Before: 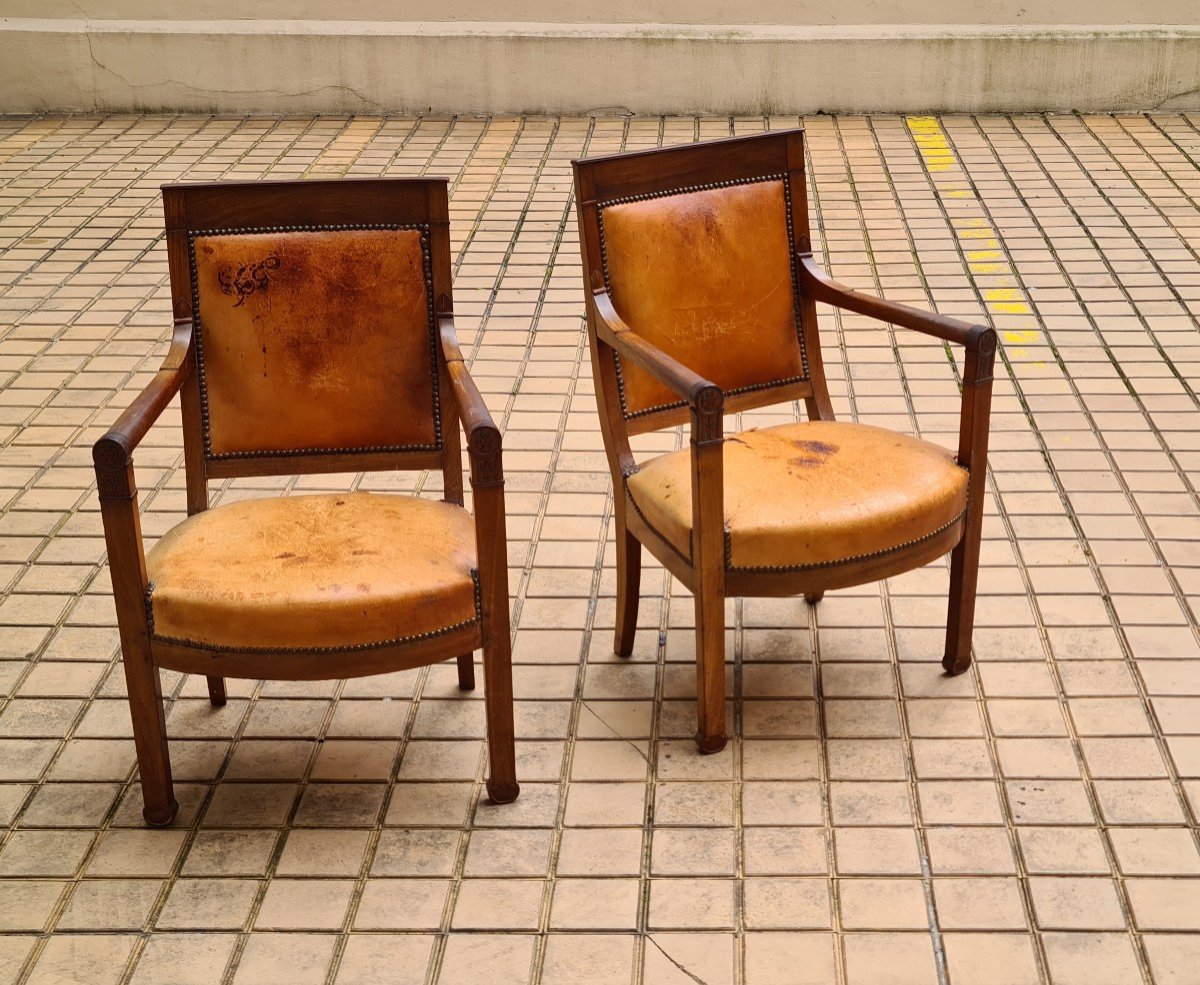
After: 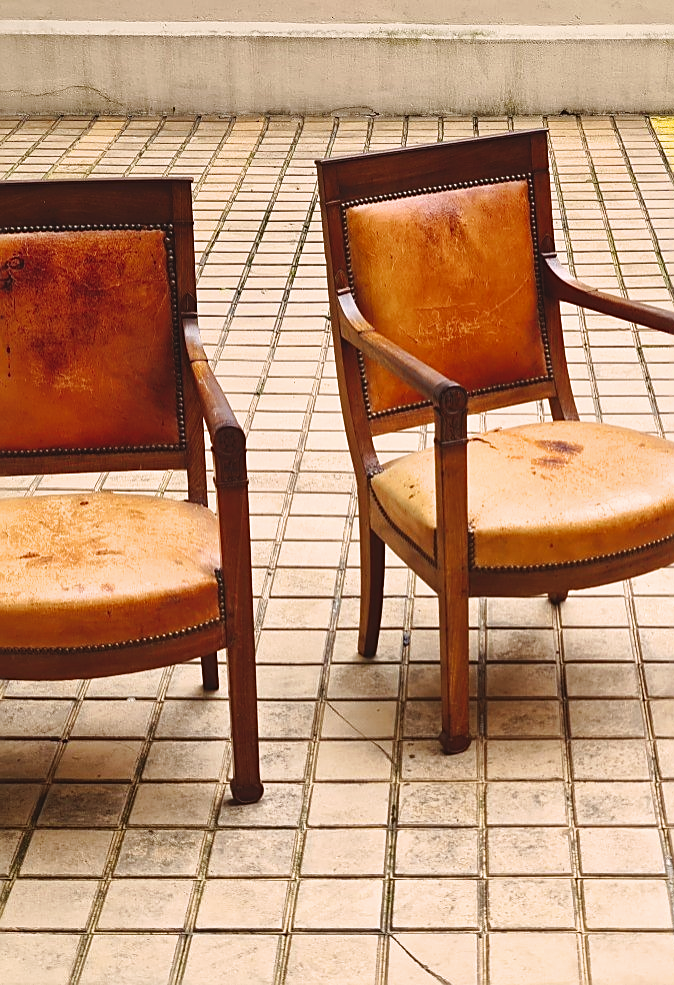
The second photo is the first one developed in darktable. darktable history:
sharpen: on, module defaults
contrast brightness saturation: contrast 0.123, brightness -0.124, saturation 0.205
exposure: black level correction -0.025, exposure -0.119 EV, compensate highlight preservation false
crop: left 21.414%, right 22.359%
tone curve: curves: ch0 [(0, 0) (0.003, 0.004) (0.011, 0.015) (0.025, 0.033) (0.044, 0.058) (0.069, 0.091) (0.1, 0.131) (0.136, 0.179) (0.177, 0.233) (0.224, 0.296) (0.277, 0.364) (0.335, 0.434) (0.399, 0.511) (0.468, 0.584) (0.543, 0.656) (0.623, 0.729) (0.709, 0.799) (0.801, 0.874) (0.898, 0.936) (1, 1)], preserve colors none
filmic rgb: black relative exposure -8.03 EV, white relative exposure 2.18 EV, hardness 6.95, iterations of high-quality reconstruction 0
shadows and highlights: on, module defaults
